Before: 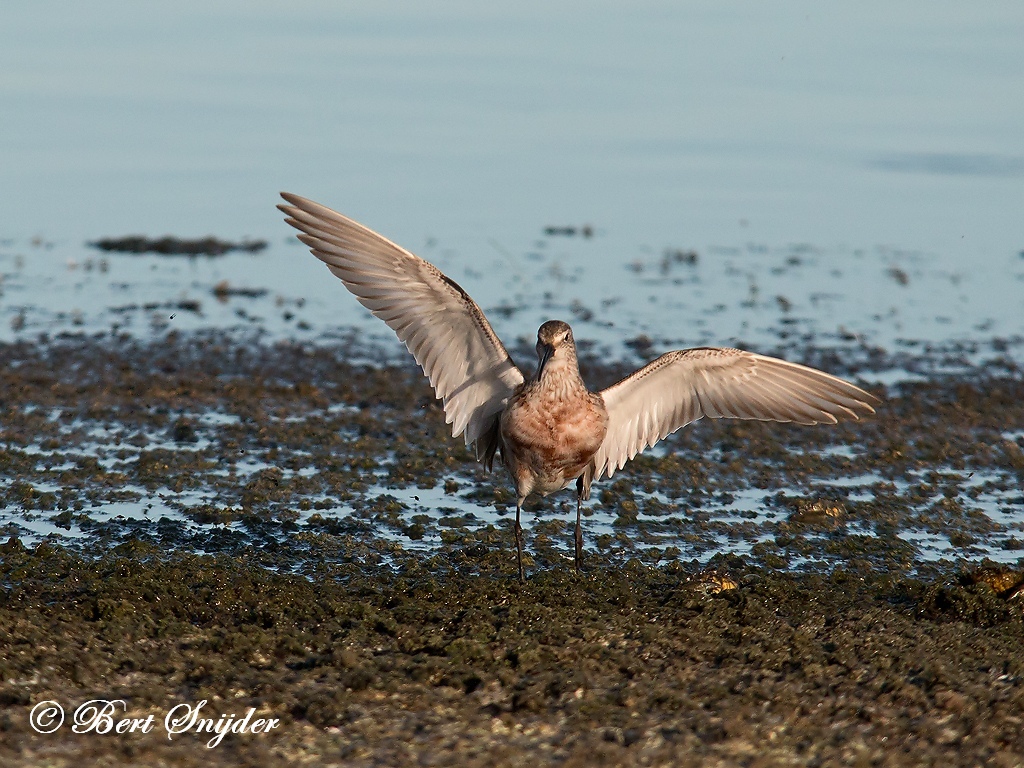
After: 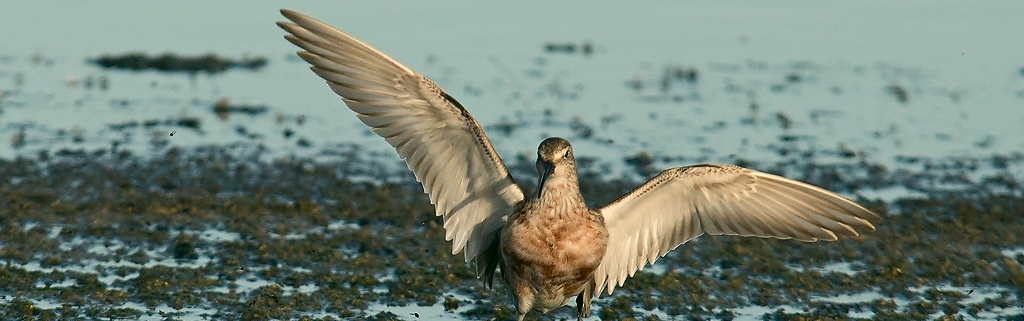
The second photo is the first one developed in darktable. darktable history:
color correction: highlights a* -0.482, highlights b* 9.48, shadows a* -9.48, shadows b* 0.803
exposure: exposure 0.014 EV, compensate highlight preservation false
crop and rotate: top 23.84%, bottom 34.294%
